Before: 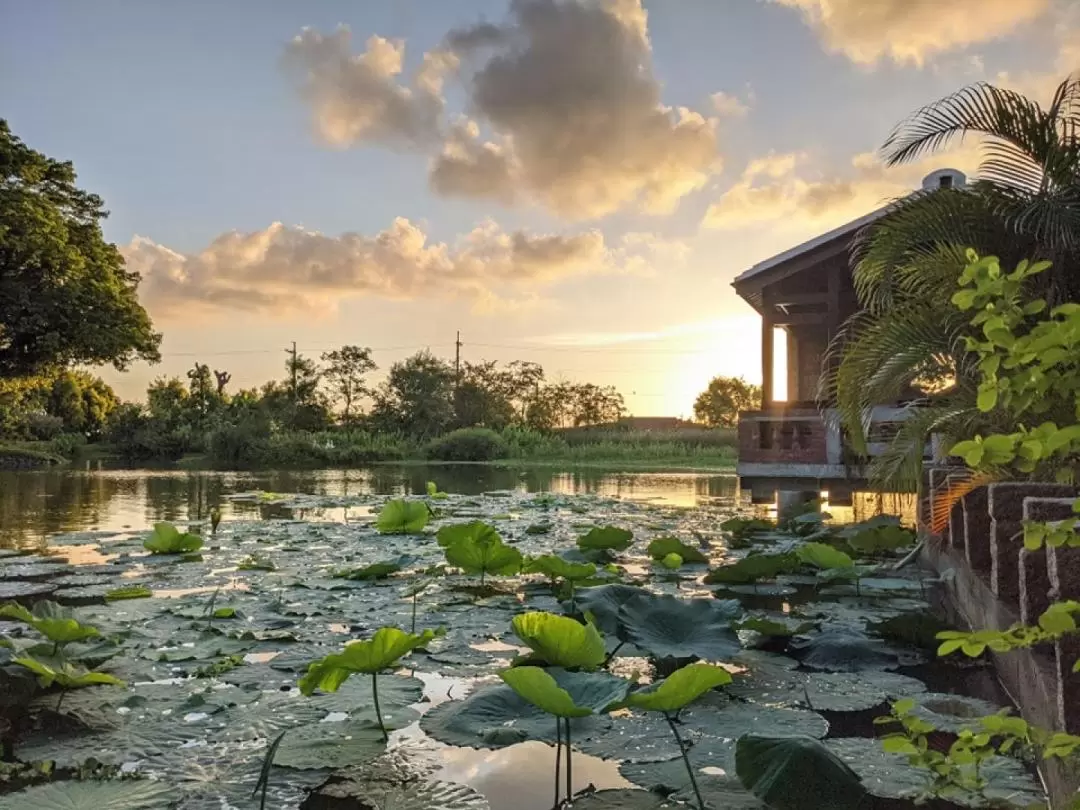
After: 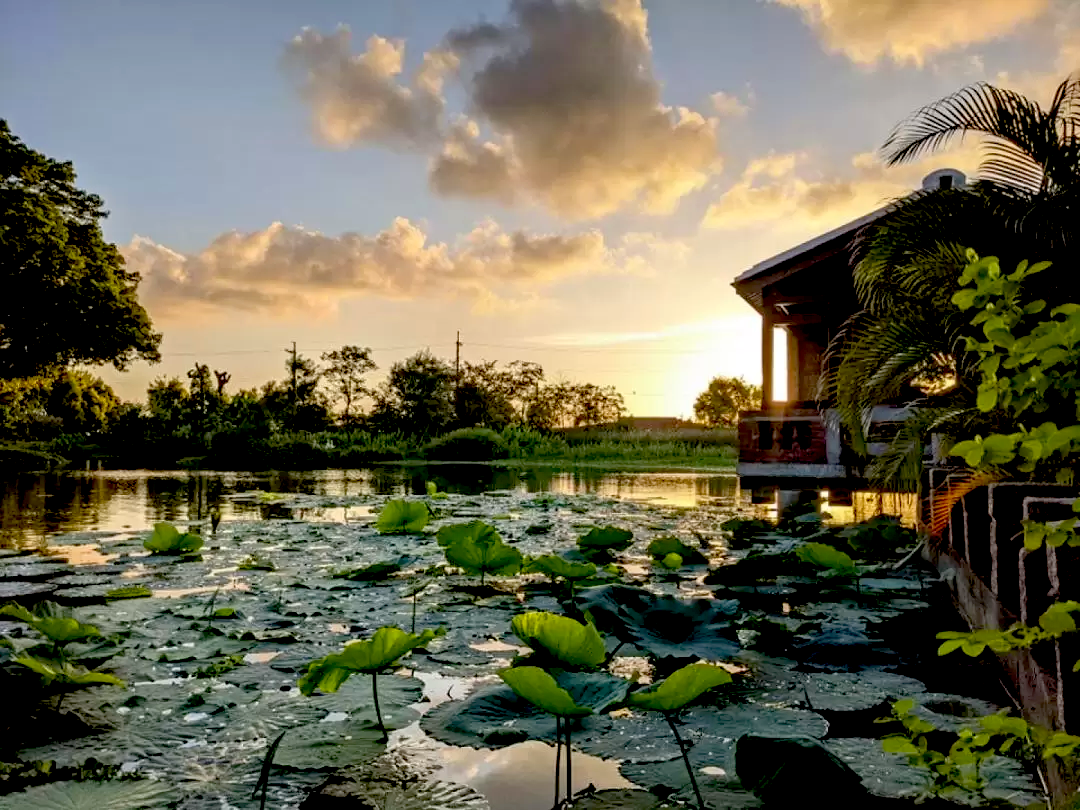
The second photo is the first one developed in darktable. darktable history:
exposure: black level correction 0.048, exposure 0.013 EV, compensate exposure bias true, compensate highlight preservation false
color balance rgb: perceptual saturation grading › global saturation 2.679%, global vibrance 20%
